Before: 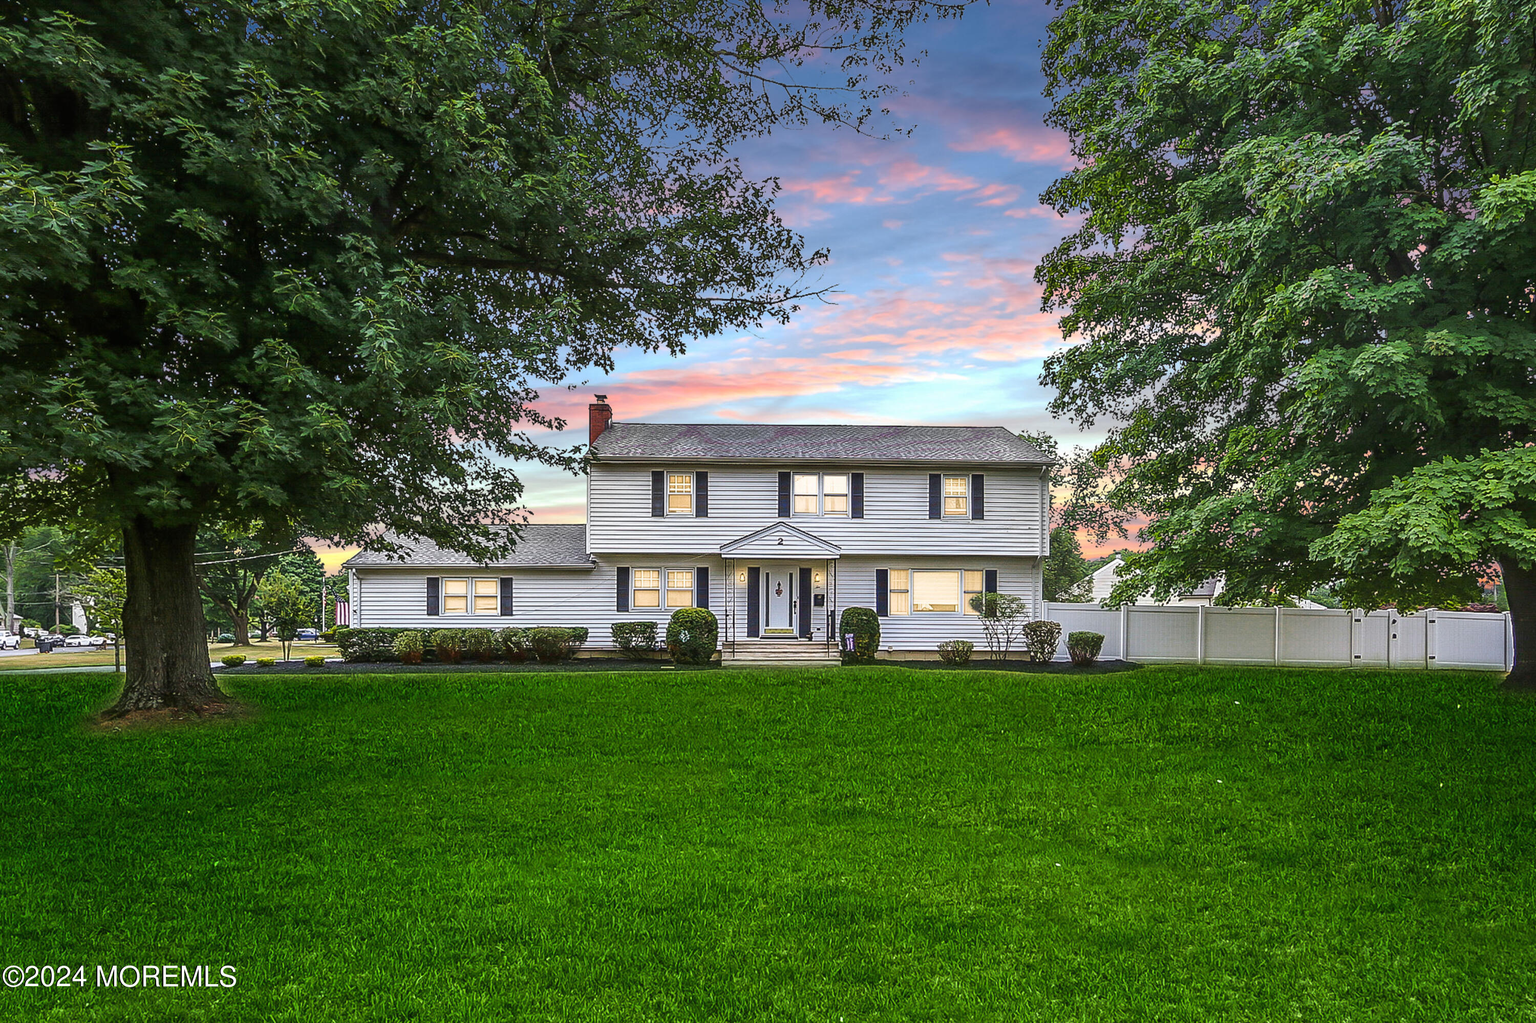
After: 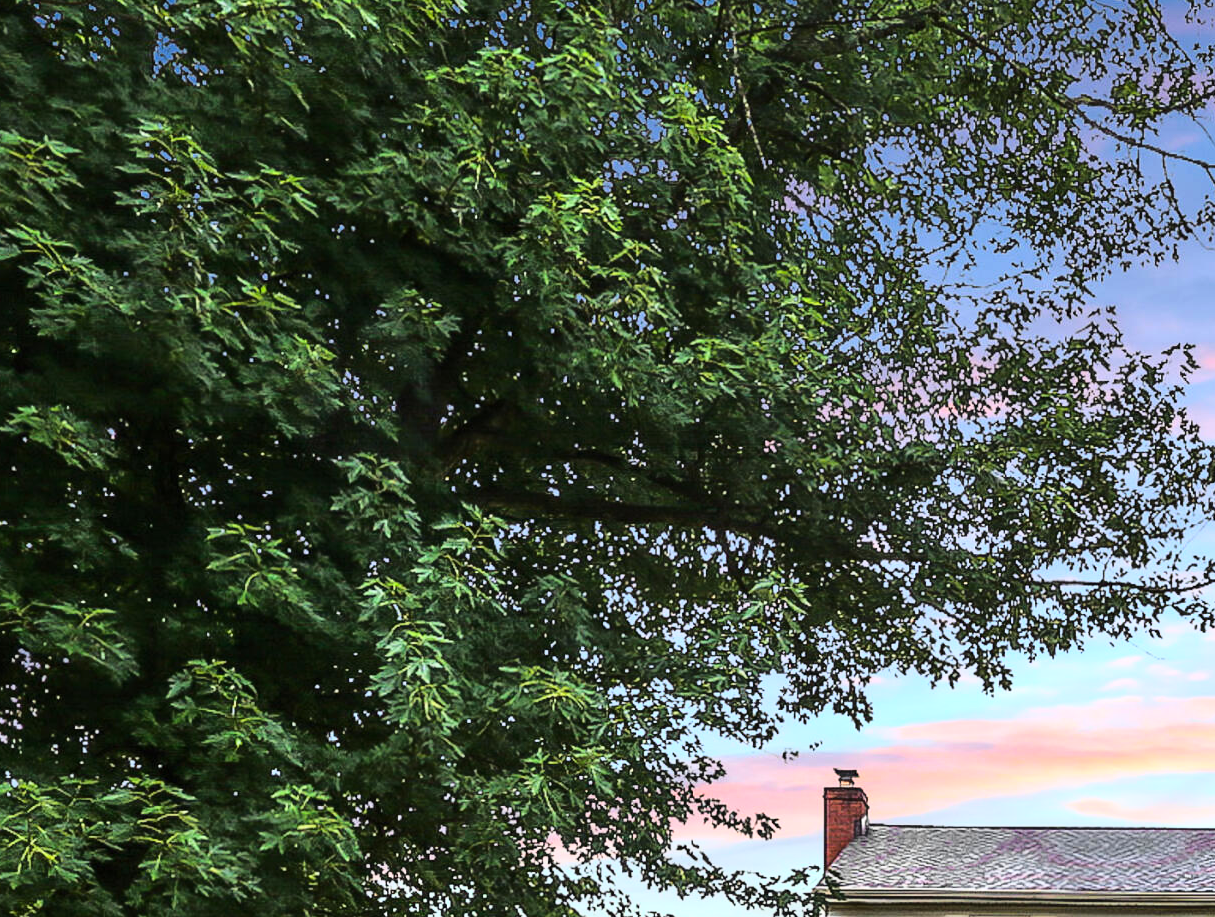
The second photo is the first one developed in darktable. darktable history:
base curve: curves: ch0 [(0, 0) (0.028, 0.03) (0.121, 0.232) (0.46, 0.748) (0.859, 0.968) (1, 1)]
crop and rotate: left 10.93%, top 0.103%, right 48.555%, bottom 54.016%
